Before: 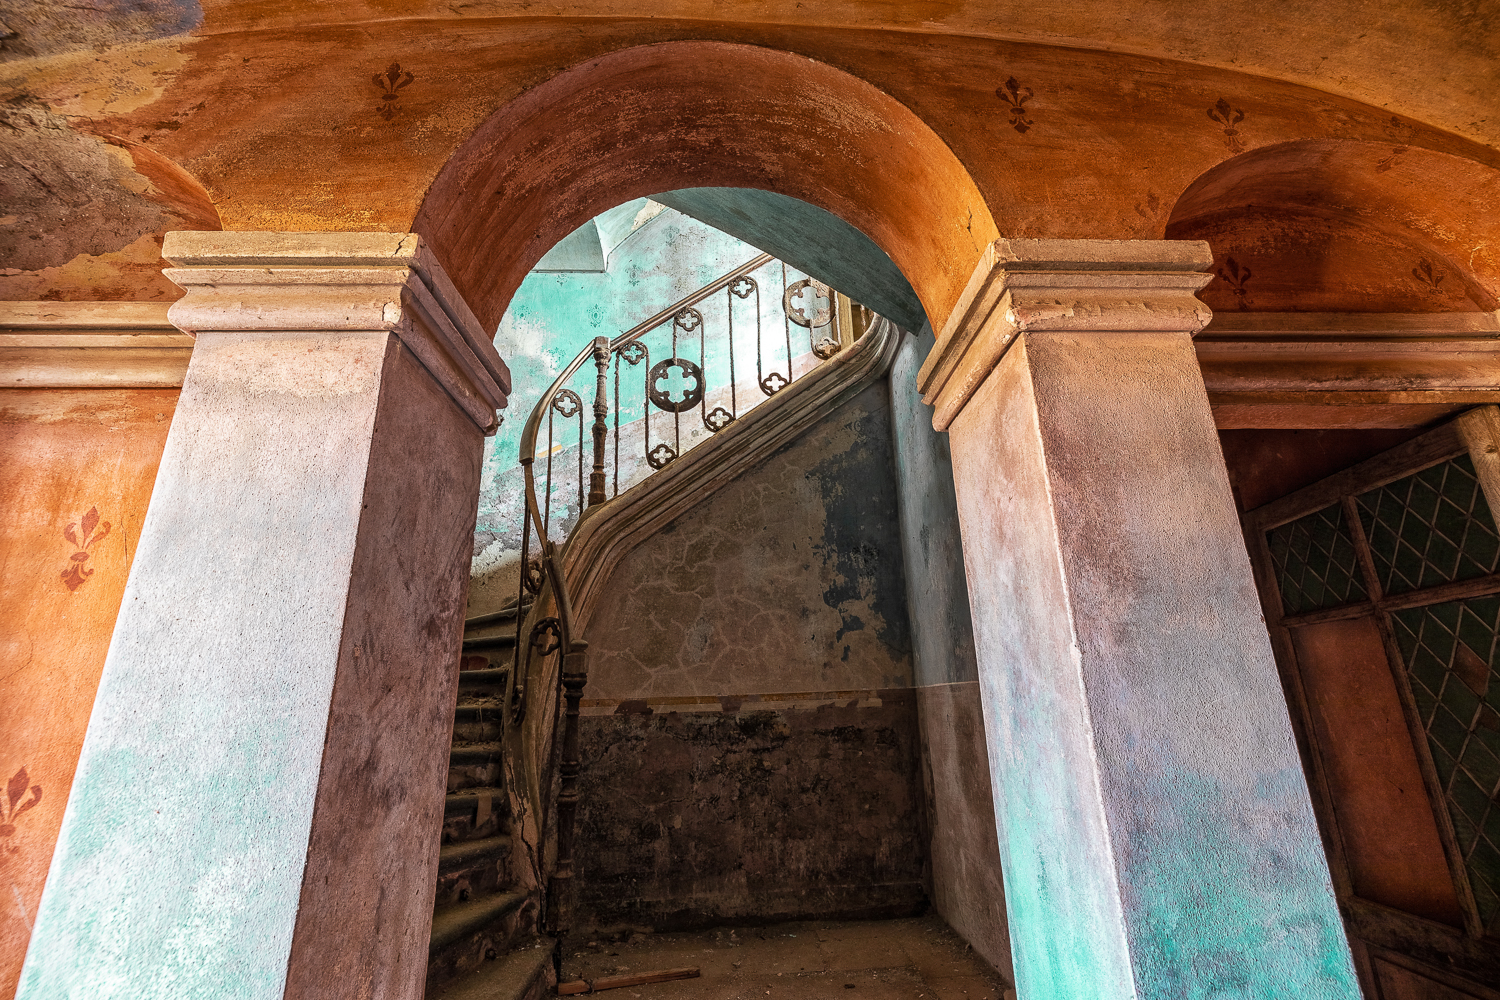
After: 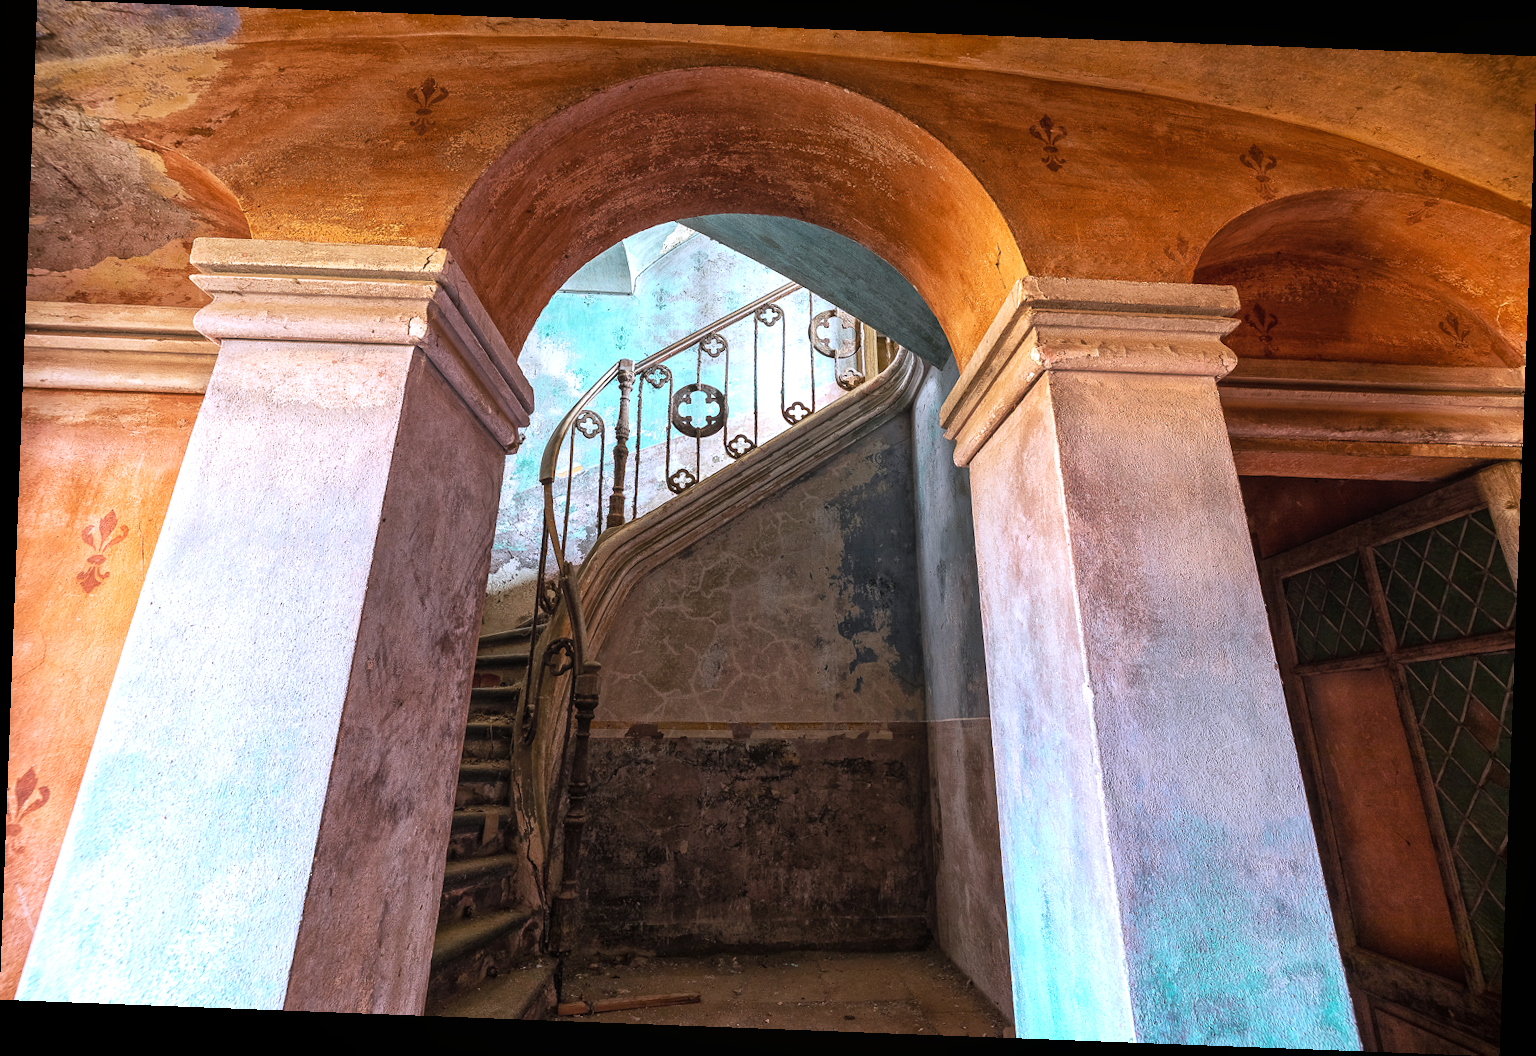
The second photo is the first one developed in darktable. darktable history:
rotate and perspective: rotation 2.17°, automatic cropping off
contrast equalizer: octaves 7, y [[0.6 ×6], [0.55 ×6], [0 ×6], [0 ×6], [0 ×6]], mix -0.2
white balance: red 0.967, blue 1.119, emerald 0.756
exposure: exposure 0.375 EV, compensate highlight preservation false
